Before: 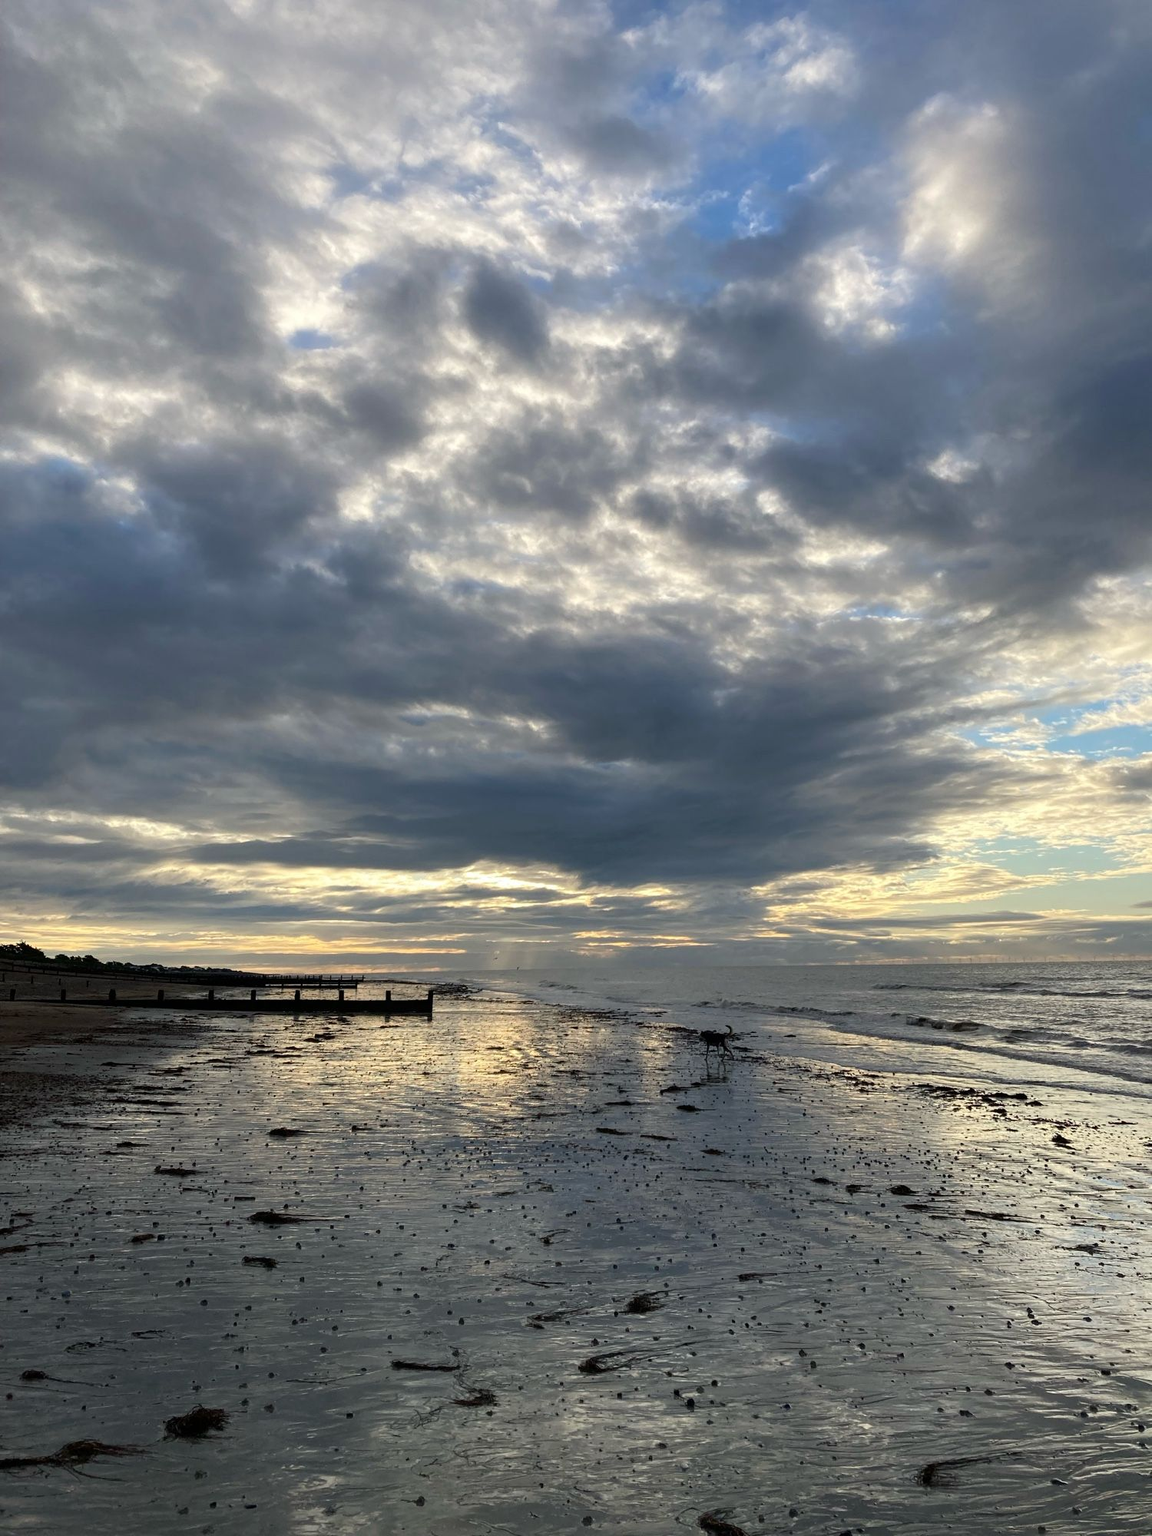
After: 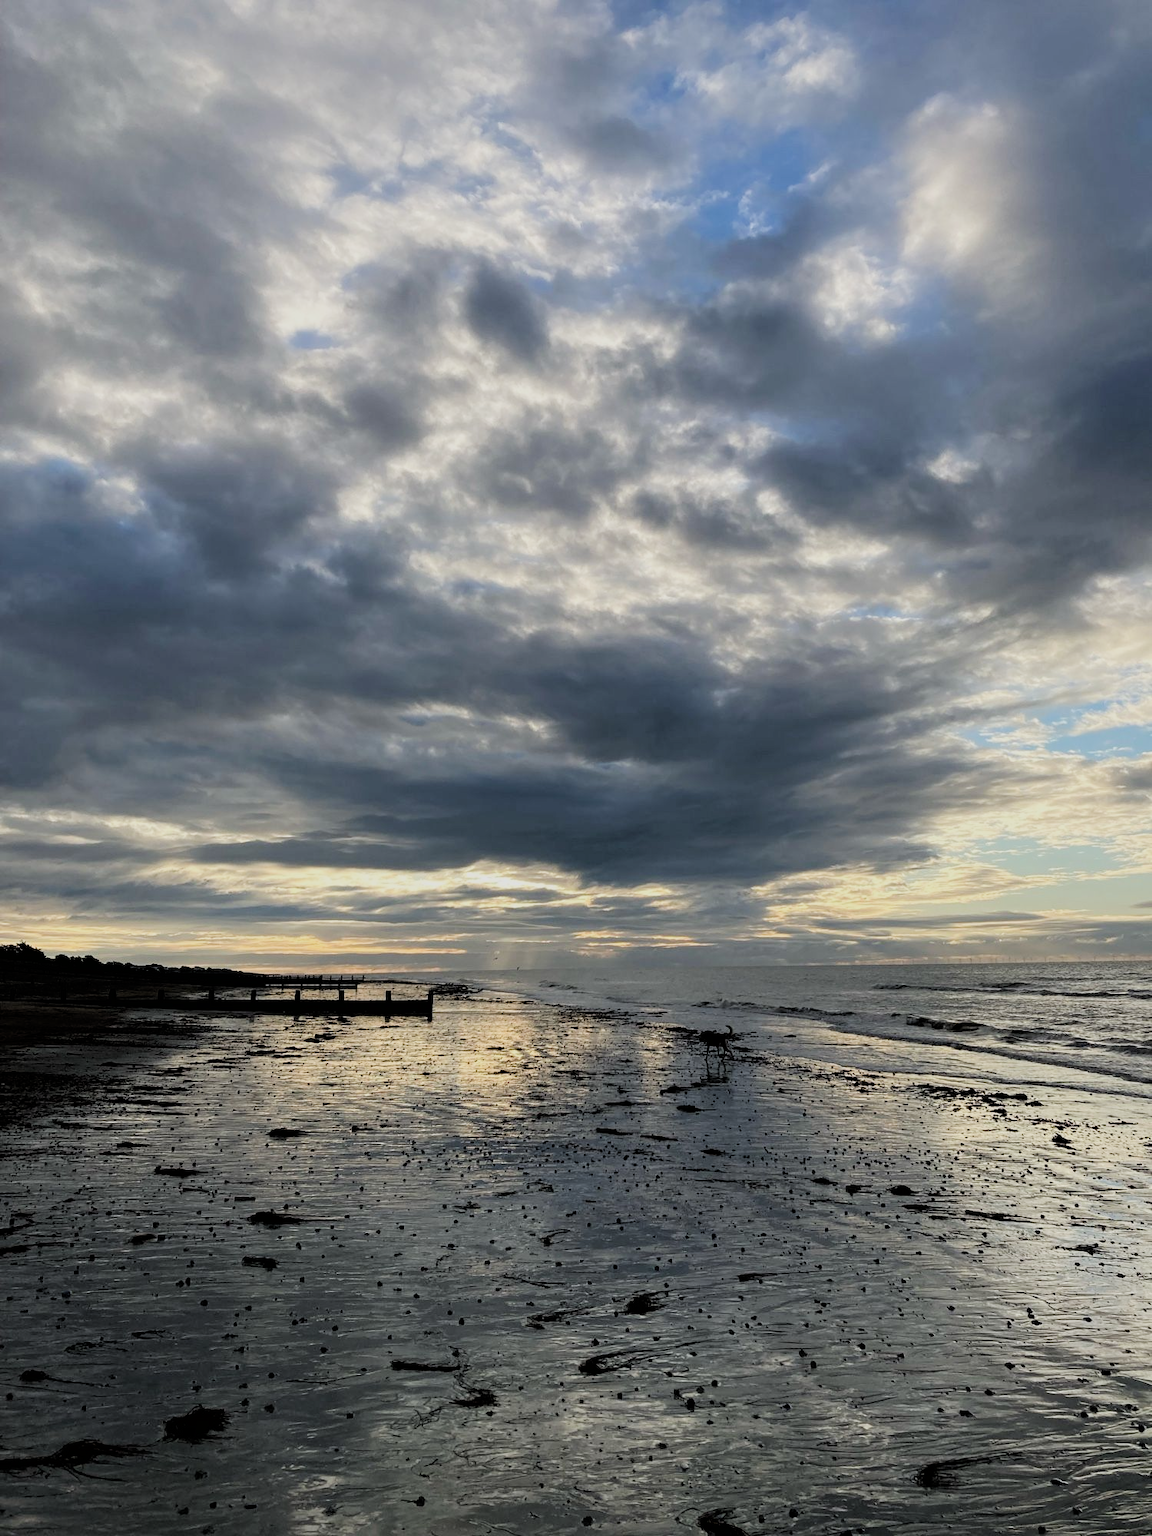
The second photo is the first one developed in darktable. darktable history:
filmic rgb: black relative exposure -5.02 EV, white relative exposure 3.97 EV, hardness 2.87, contrast 1.19, highlights saturation mix -31.09%, iterations of high-quality reconstruction 10
